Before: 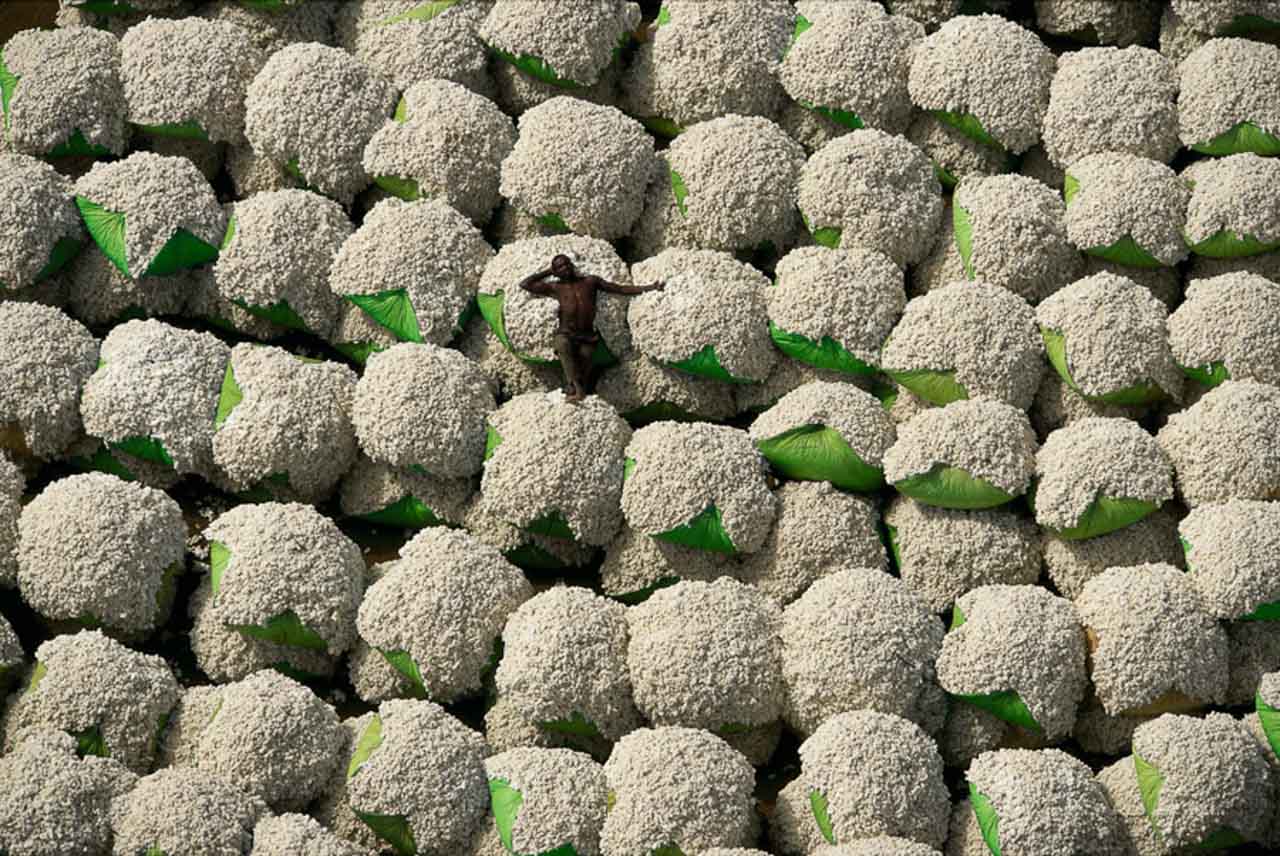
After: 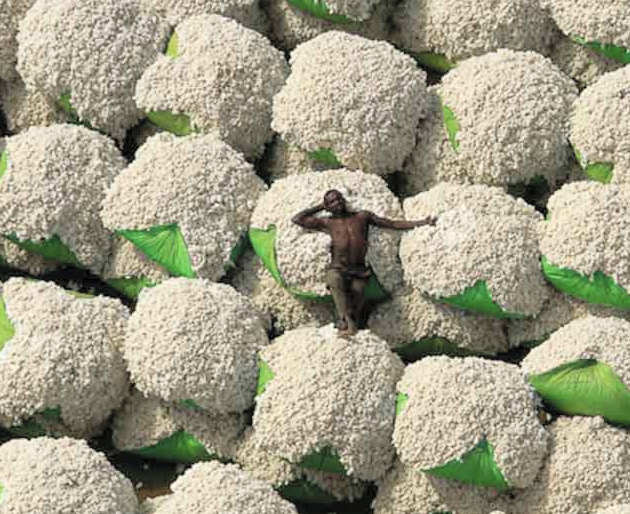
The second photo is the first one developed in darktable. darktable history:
contrast brightness saturation: brightness 0.28
crop: left 17.835%, top 7.675%, right 32.881%, bottom 32.213%
